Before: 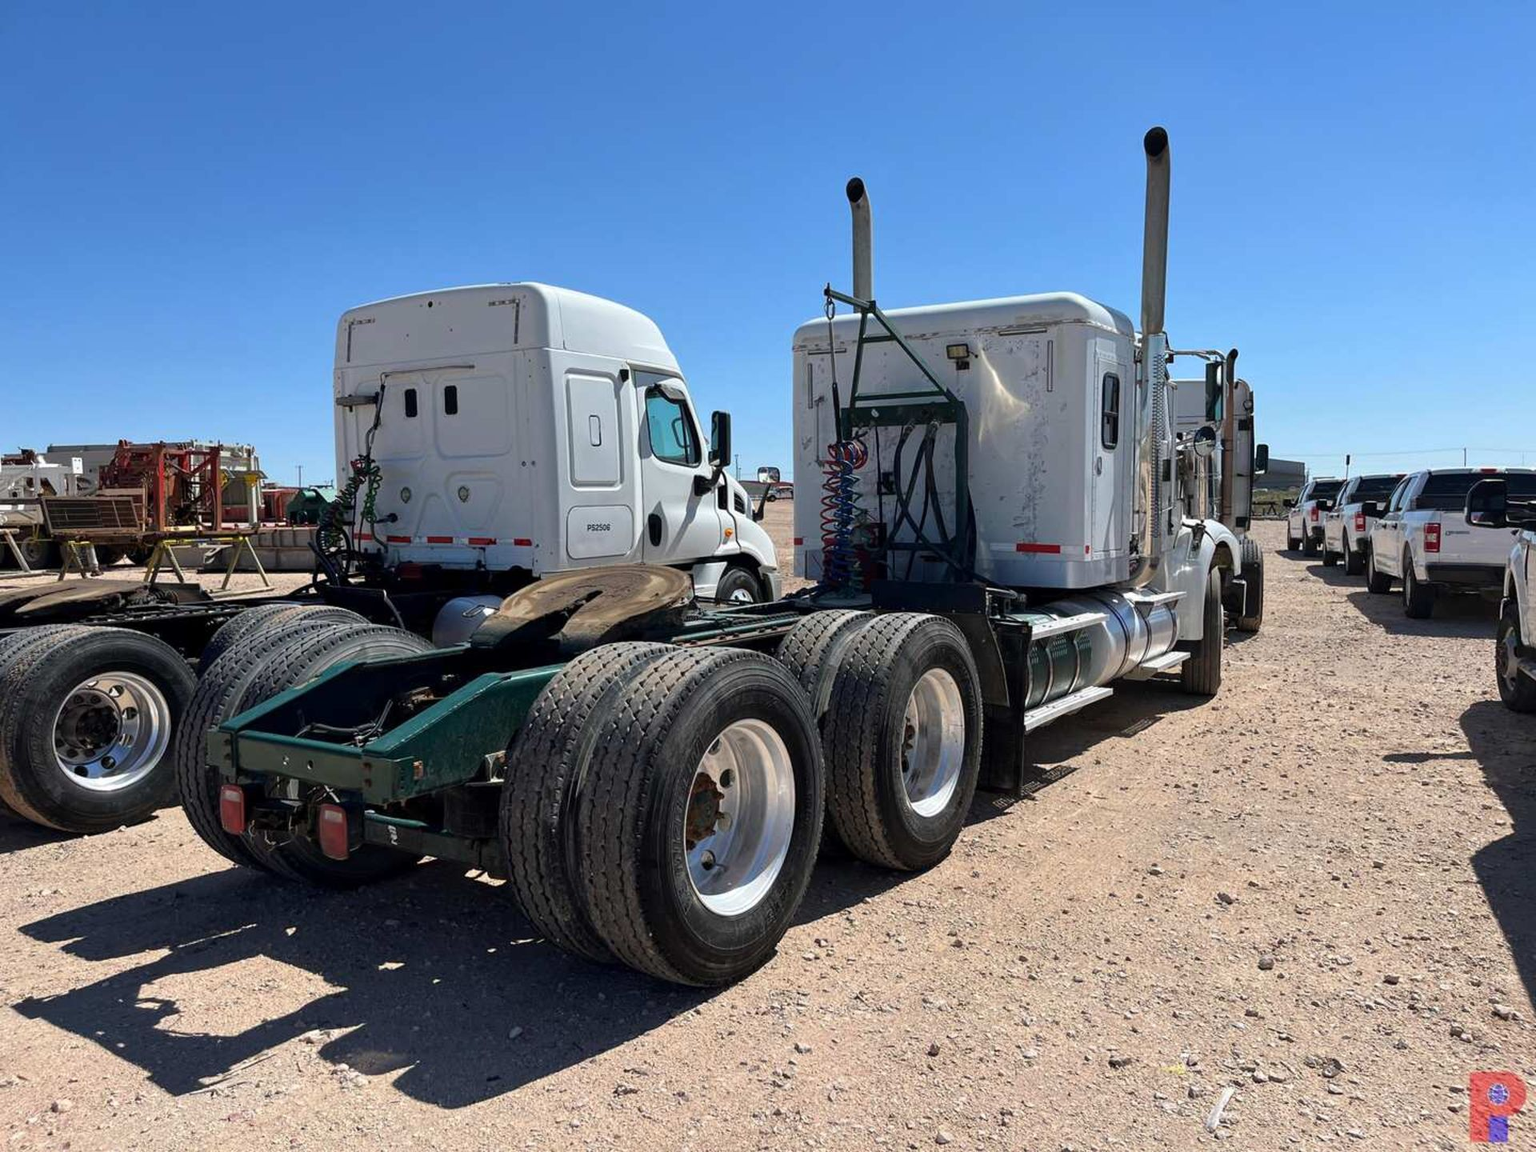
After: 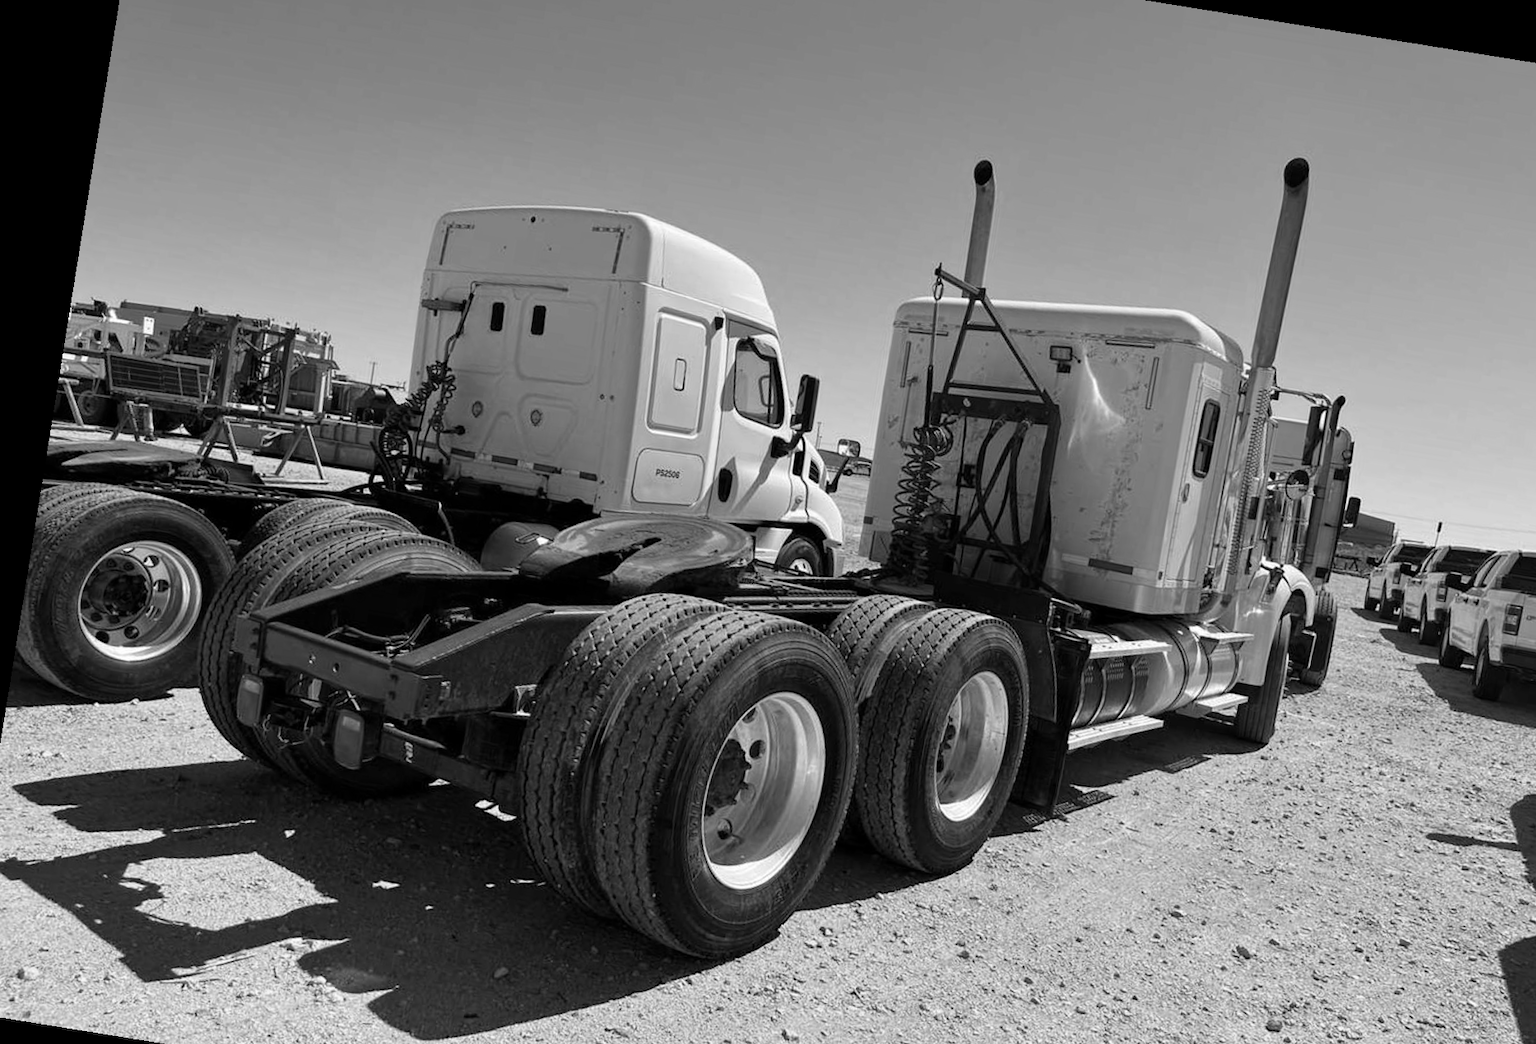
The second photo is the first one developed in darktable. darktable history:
rotate and perspective: rotation 9.12°, automatic cropping off
crop and rotate: left 2.425%, top 11.305%, right 9.6%, bottom 15.08%
monochrome: on, module defaults
